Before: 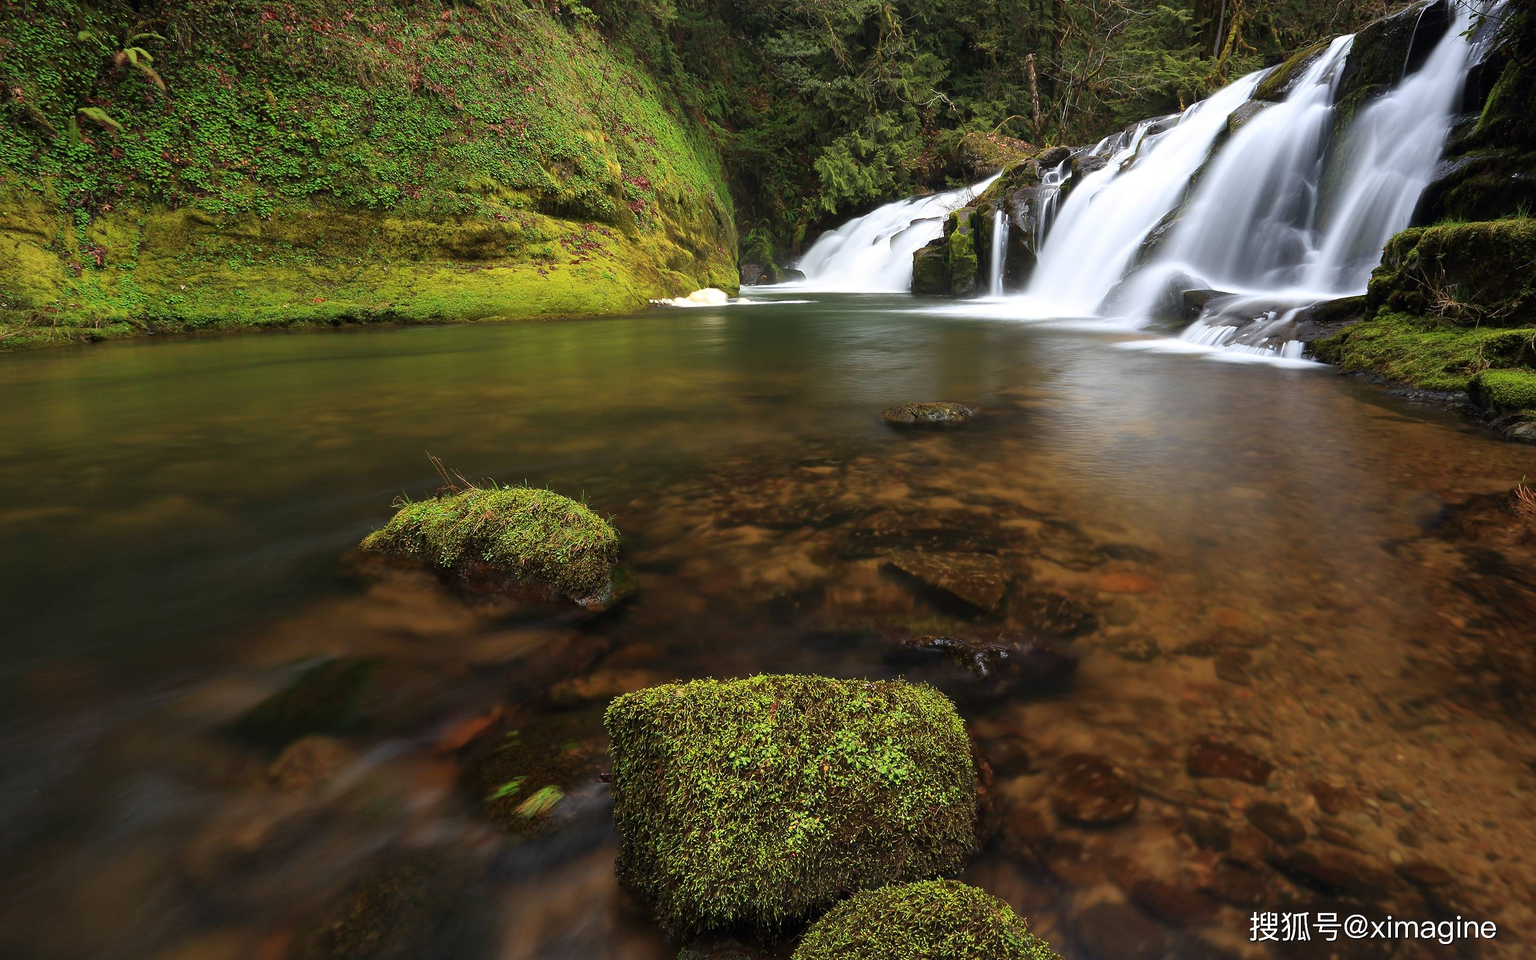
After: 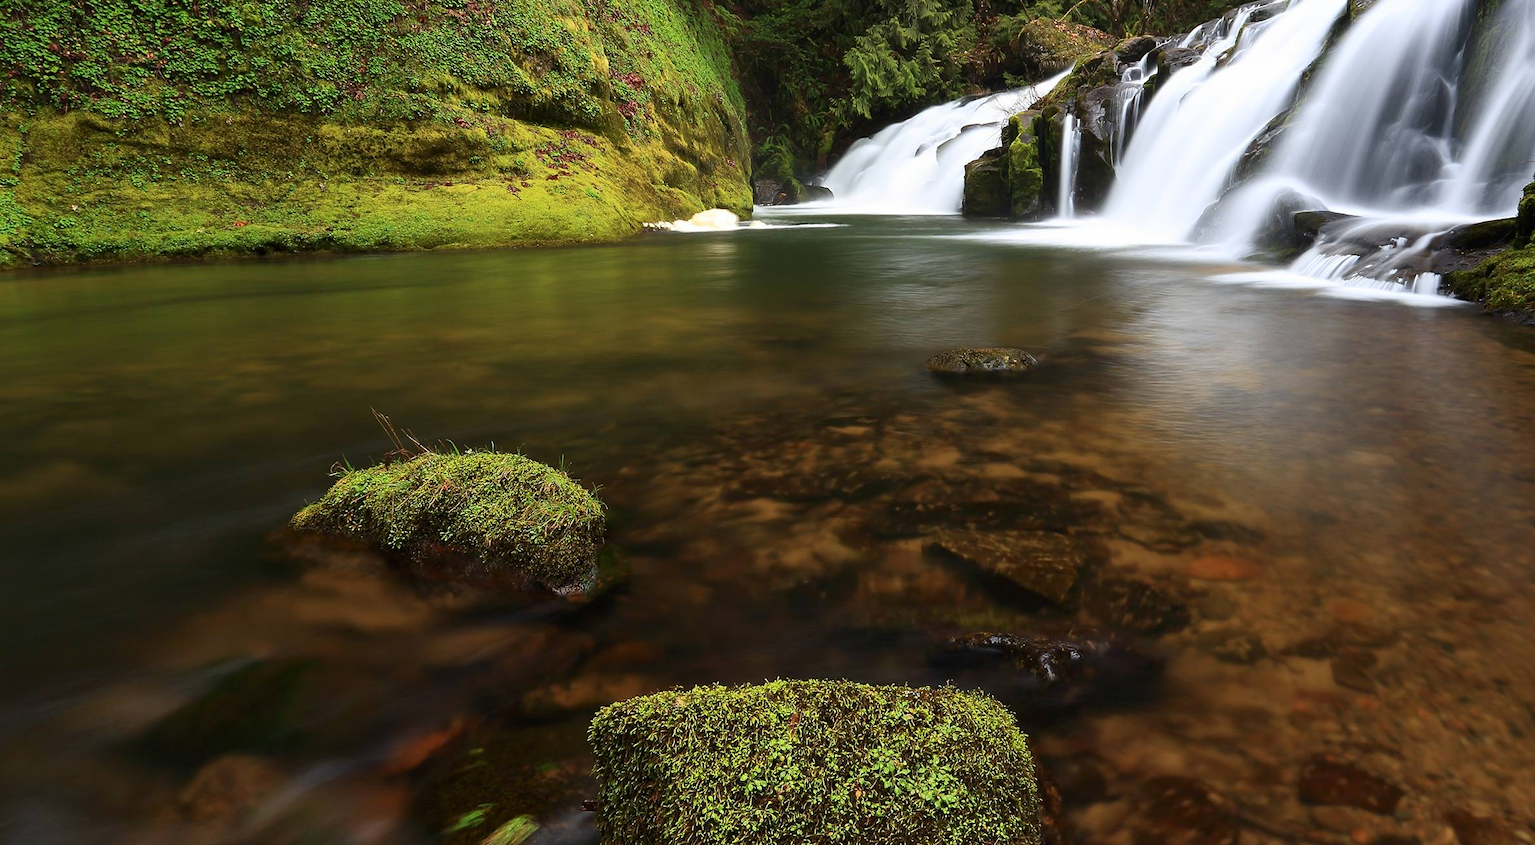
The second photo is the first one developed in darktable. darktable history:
exposure: exposure -0.04 EV, compensate exposure bias true, compensate highlight preservation false
tone equalizer: edges refinement/feathering 500, mask exposure compensation -1.57 EV, preserve details no
contrast brightness saturation: contrast 0.145
crop: left 7.935%, top 12.182%, right 9.97%, bottom 15.482%
